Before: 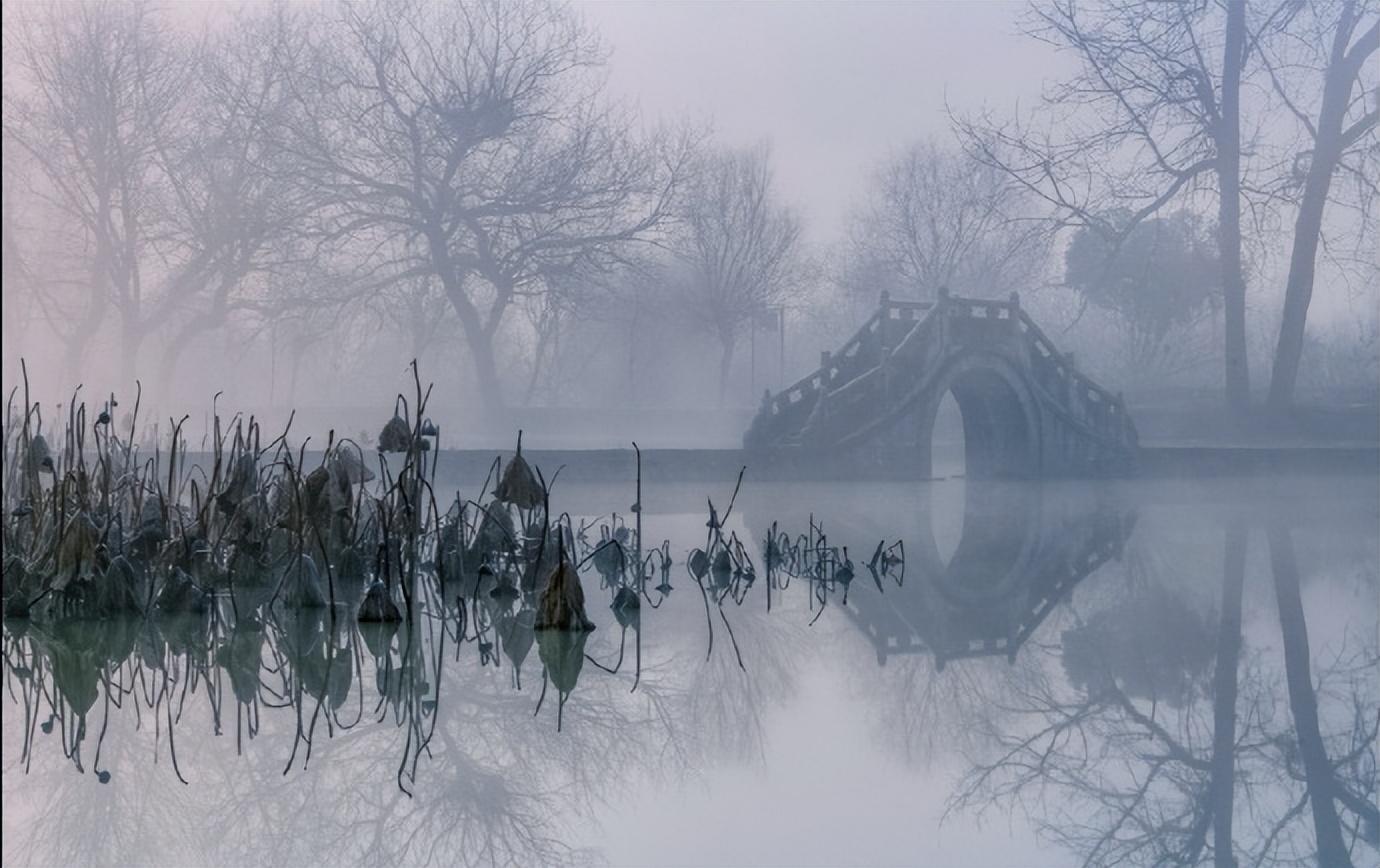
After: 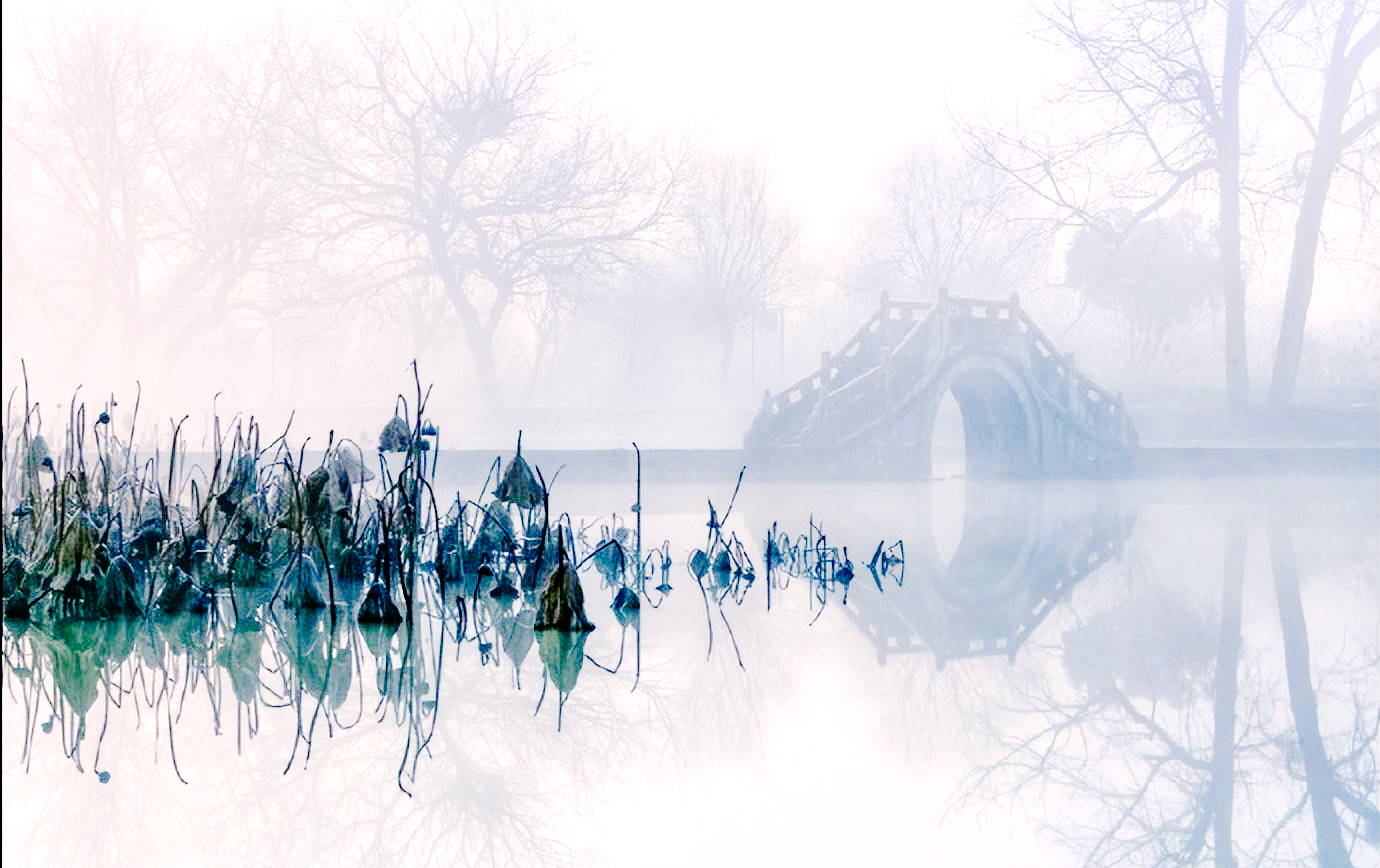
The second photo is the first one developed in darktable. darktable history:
exposure: black level correction 0, exposure 1.107 EV, compensate exposure bias true, compensate highlight preservation false
base curve: curves: ch0 [(0, 0) (0.036, 0.01) (0.123, 0.254) (0.258, 0.504) (0.507, 0.748) (1, 1)], preserve colors none
color balance rgb: shadows lift › chroma 2.038%, shadows lift › hue 215.88°, highlights gain › chroma 3.023%, highlights gain › hue 60.28°, perceptual saturation grading › global saturation 25.805%, global vibrance 7.276%, saturation formula JzAzBz (2021)
